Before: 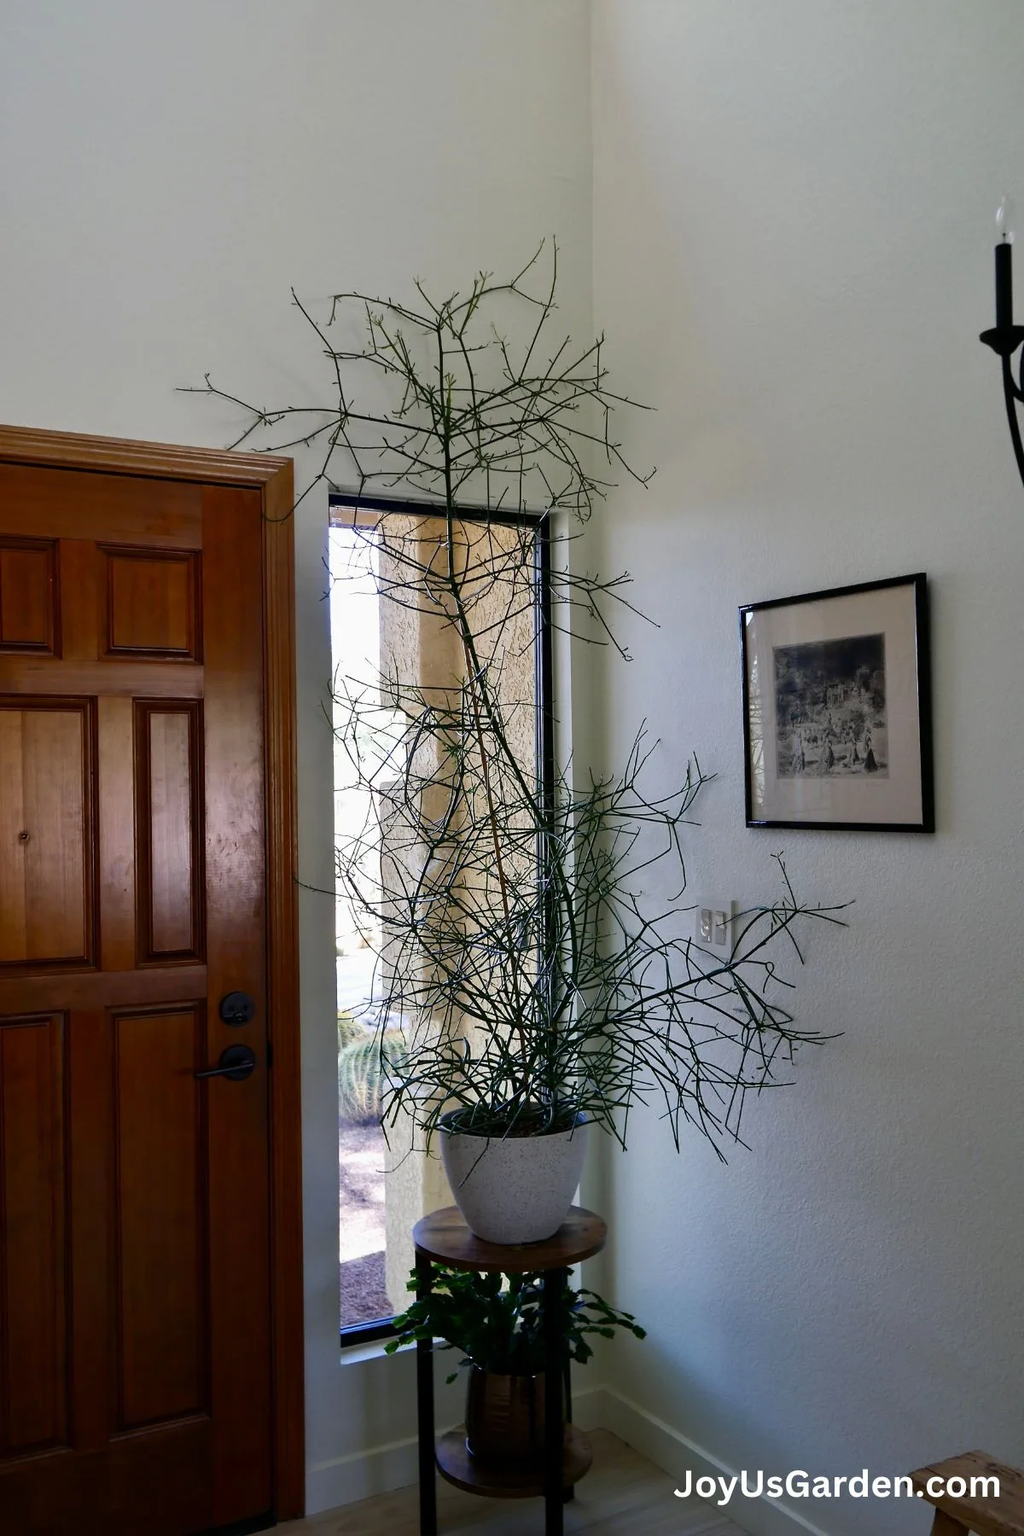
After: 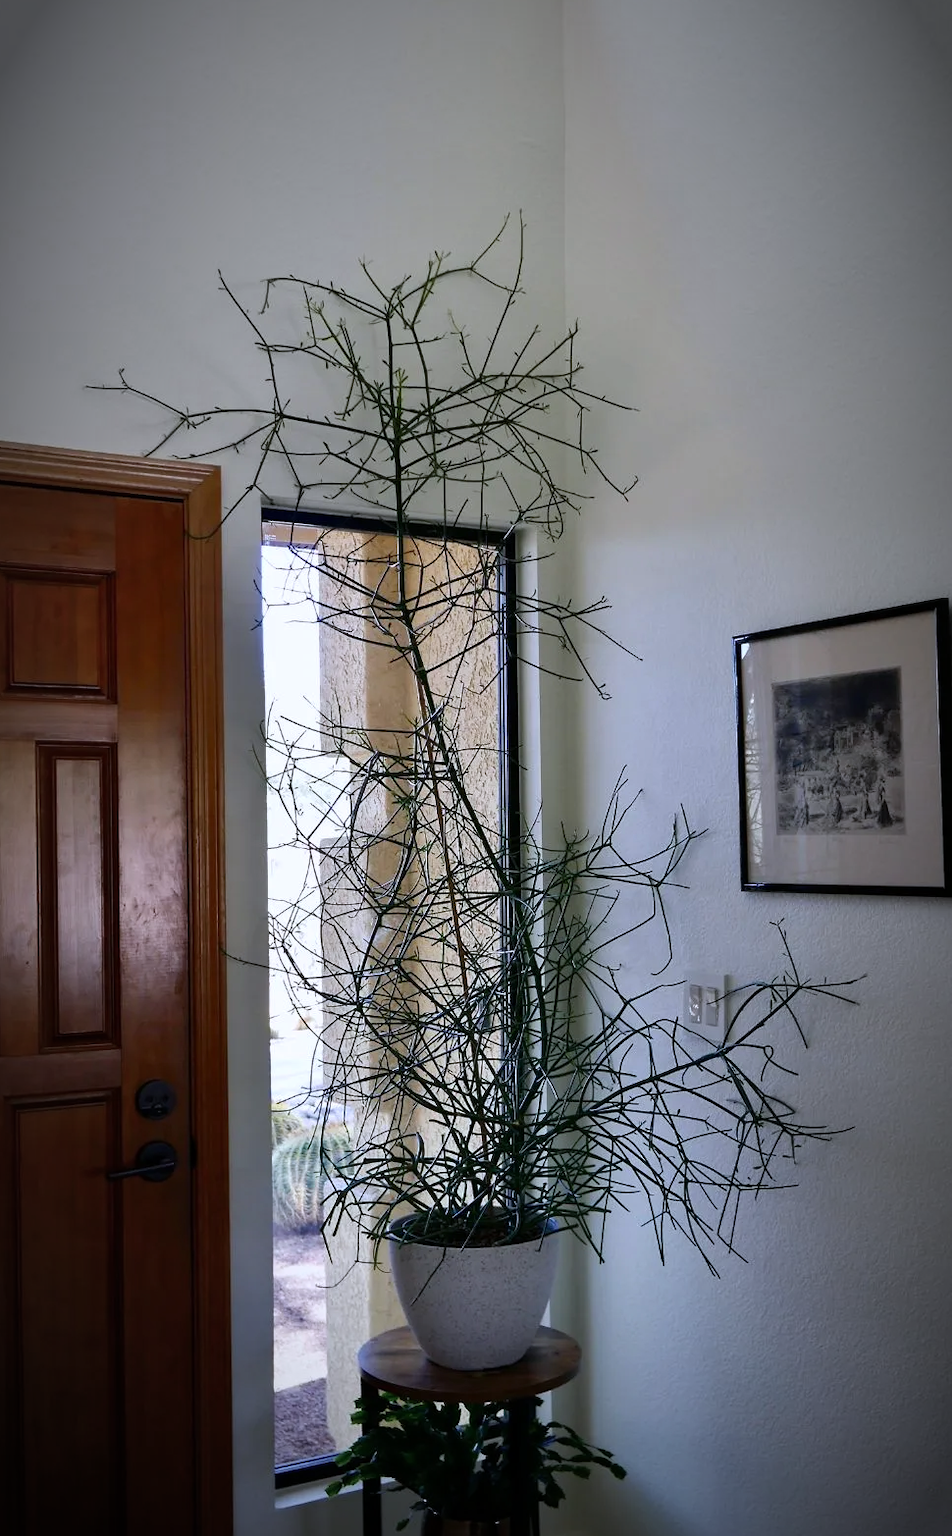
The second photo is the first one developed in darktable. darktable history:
crop: left 9.929%, top 3.475%, right 9.188%, bottom 9.529%
color calibration: illuminant as shot in camera, x 0.358, y 0.373, temperature 4628.91 K
vignetting: fall-off start 67.5%, fall-off radius 67.23%, brightness -0.813, automatic ratio true
